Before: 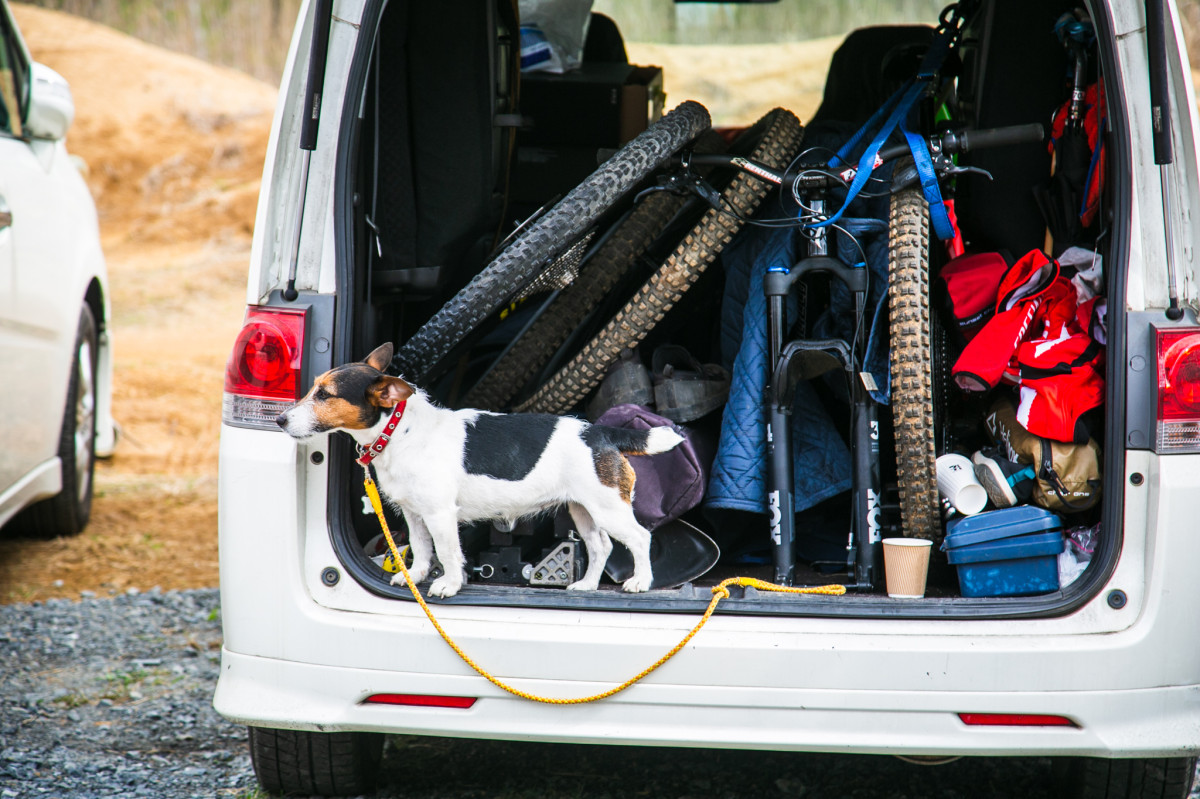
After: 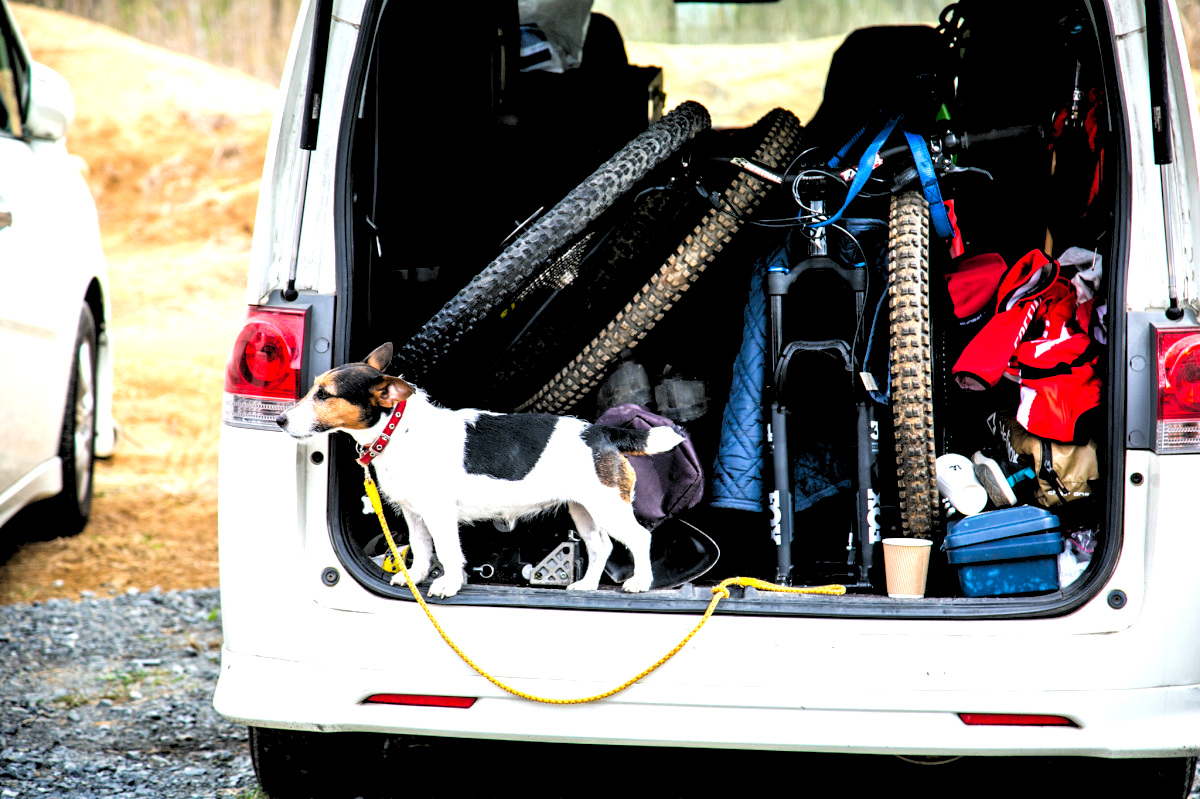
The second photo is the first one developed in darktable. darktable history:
white balance: emerald 1
exposure: black level correction 0.001, exposure 0.5 EV, compensate exposure bias true, compensate highlight preservation false
rgb levels: levels [[0.034, 0.472, 0.904], [0, 0.5, 1], [0, 0.5, 1]]
